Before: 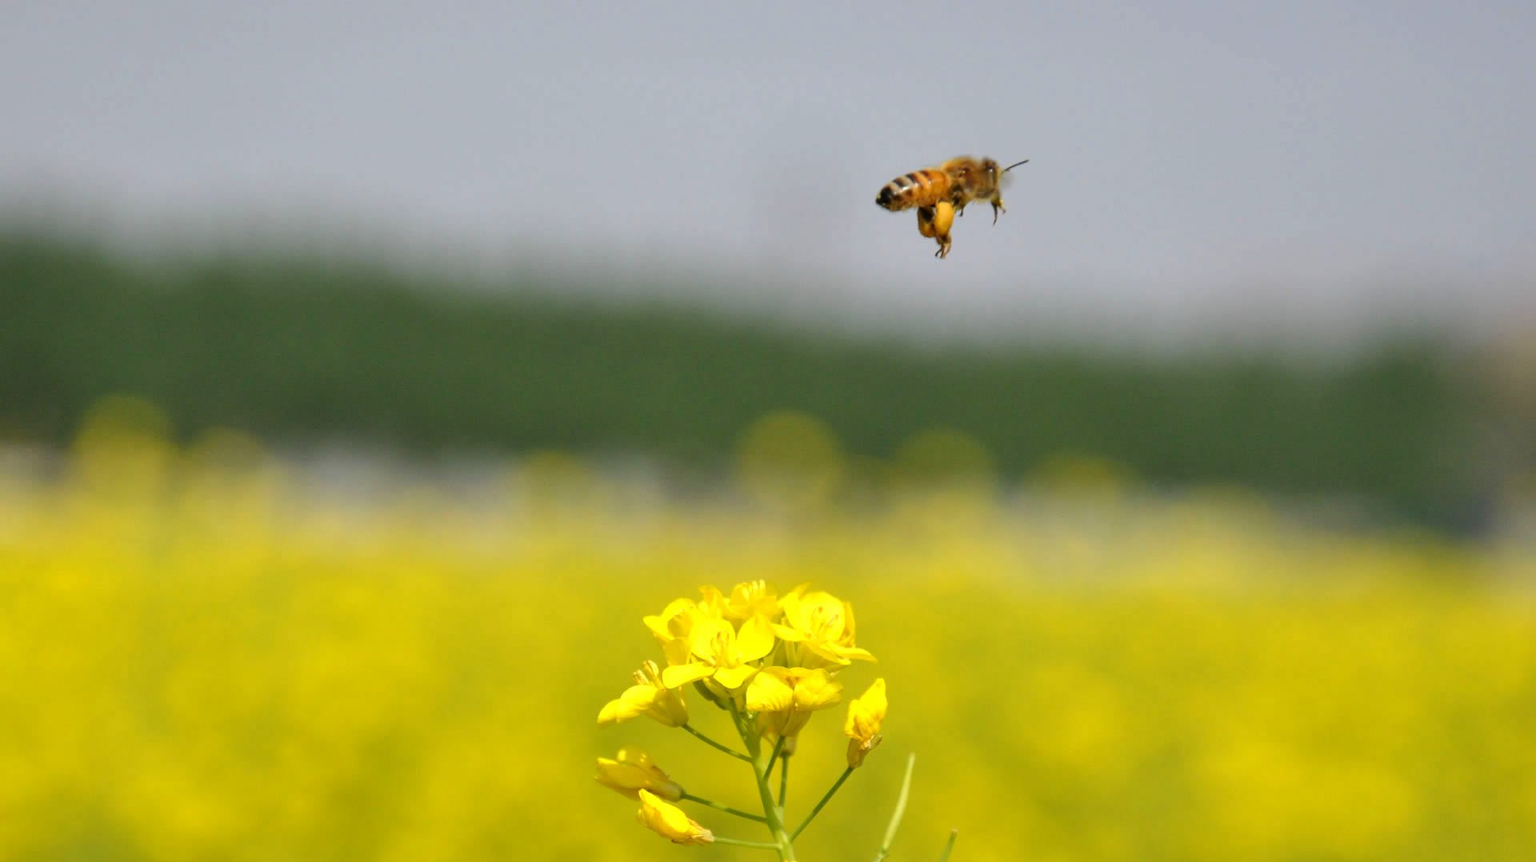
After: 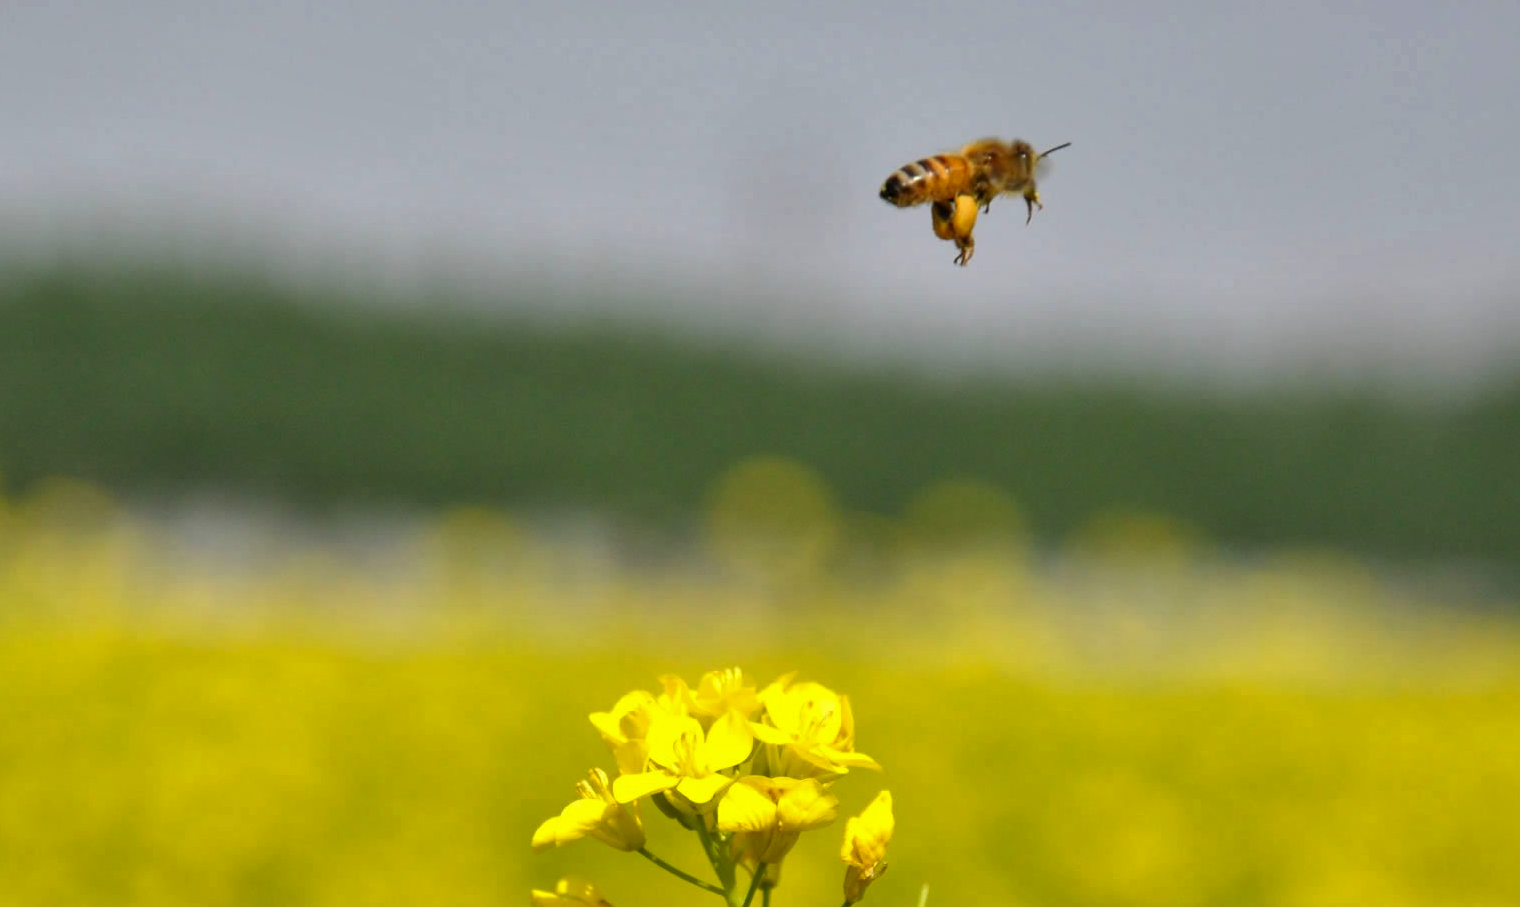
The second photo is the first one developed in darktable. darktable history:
shadows and highlights: soften with gaussian
crop: left 11.225%, top 5.381%, right 9.565%, bottom 10.314%
